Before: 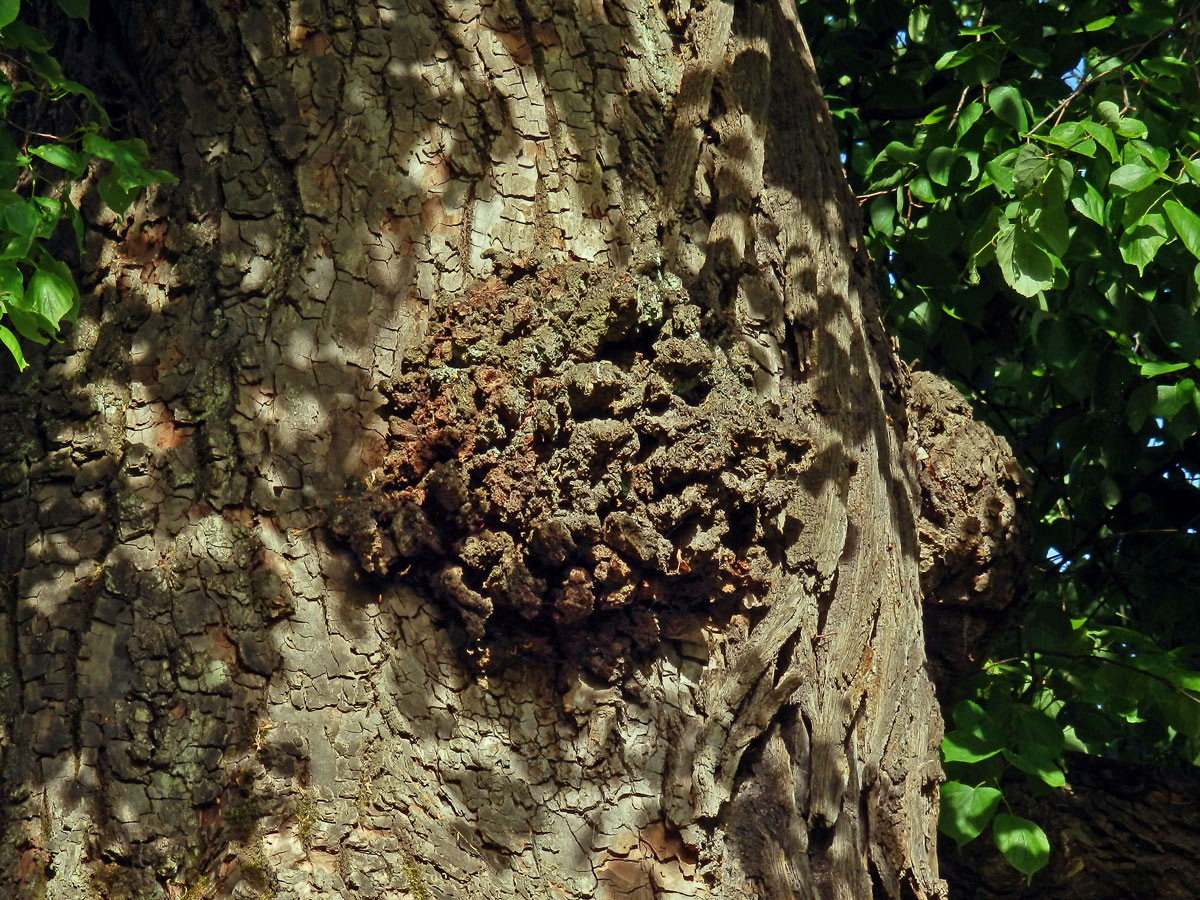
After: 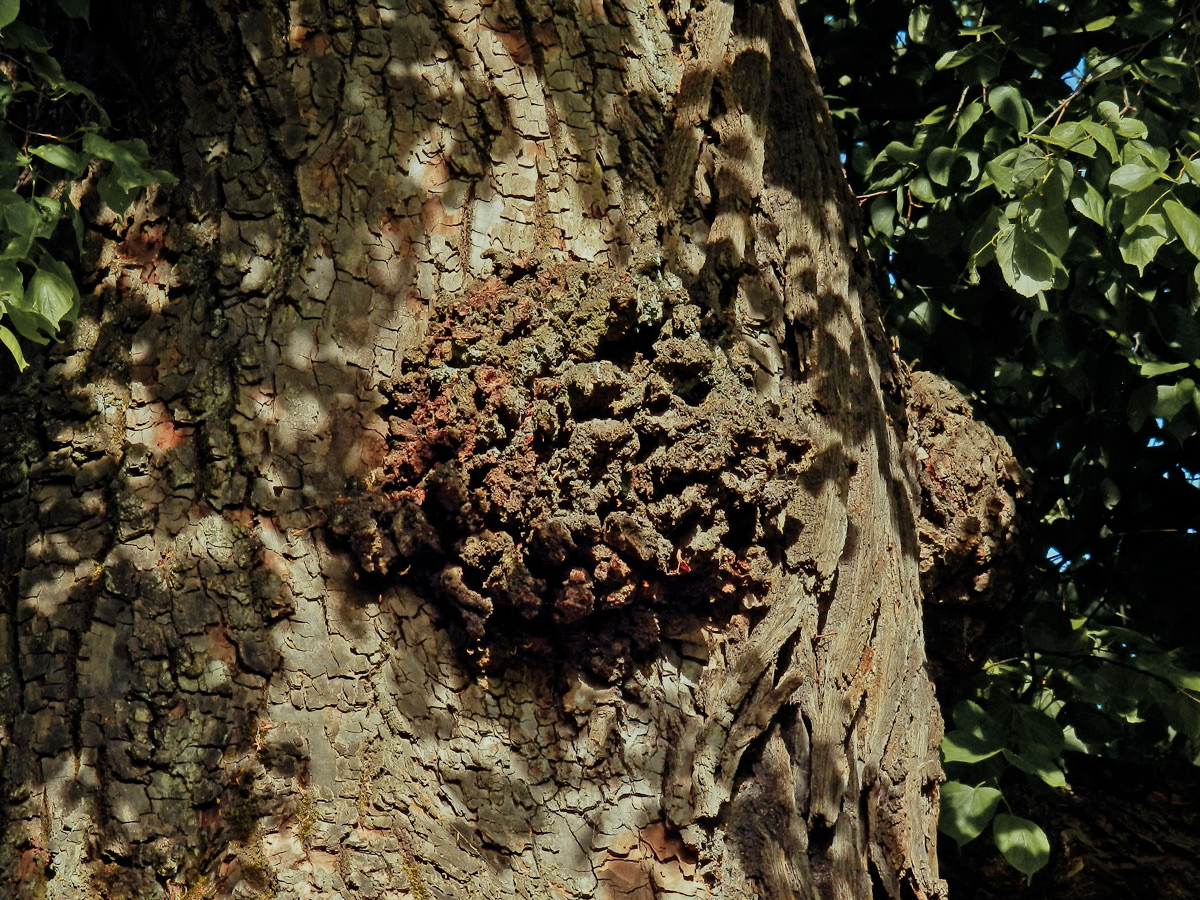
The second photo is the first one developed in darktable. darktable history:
filmic rgb: black relative exposure -7.96 EV, white relative exposure 3.81 EV, hardness 4.33
color zones: curves: ch1 [(0.263, 0.53) (0.376, 0.287) (0.487, 0.512) (0.748, 0.547) (1, 0.513)]; ch2 [(0.262, 0.45) (0.751, 0.477)]
